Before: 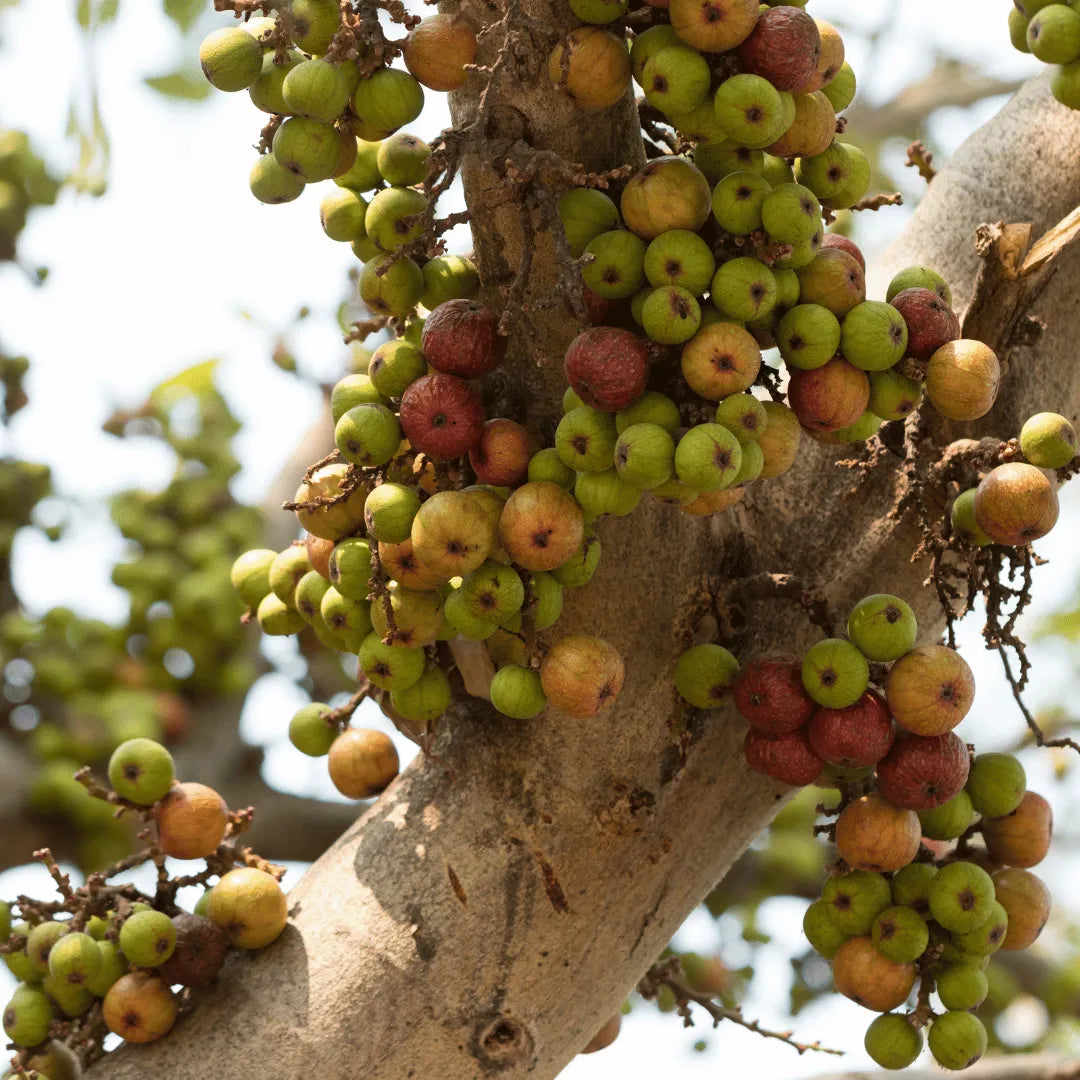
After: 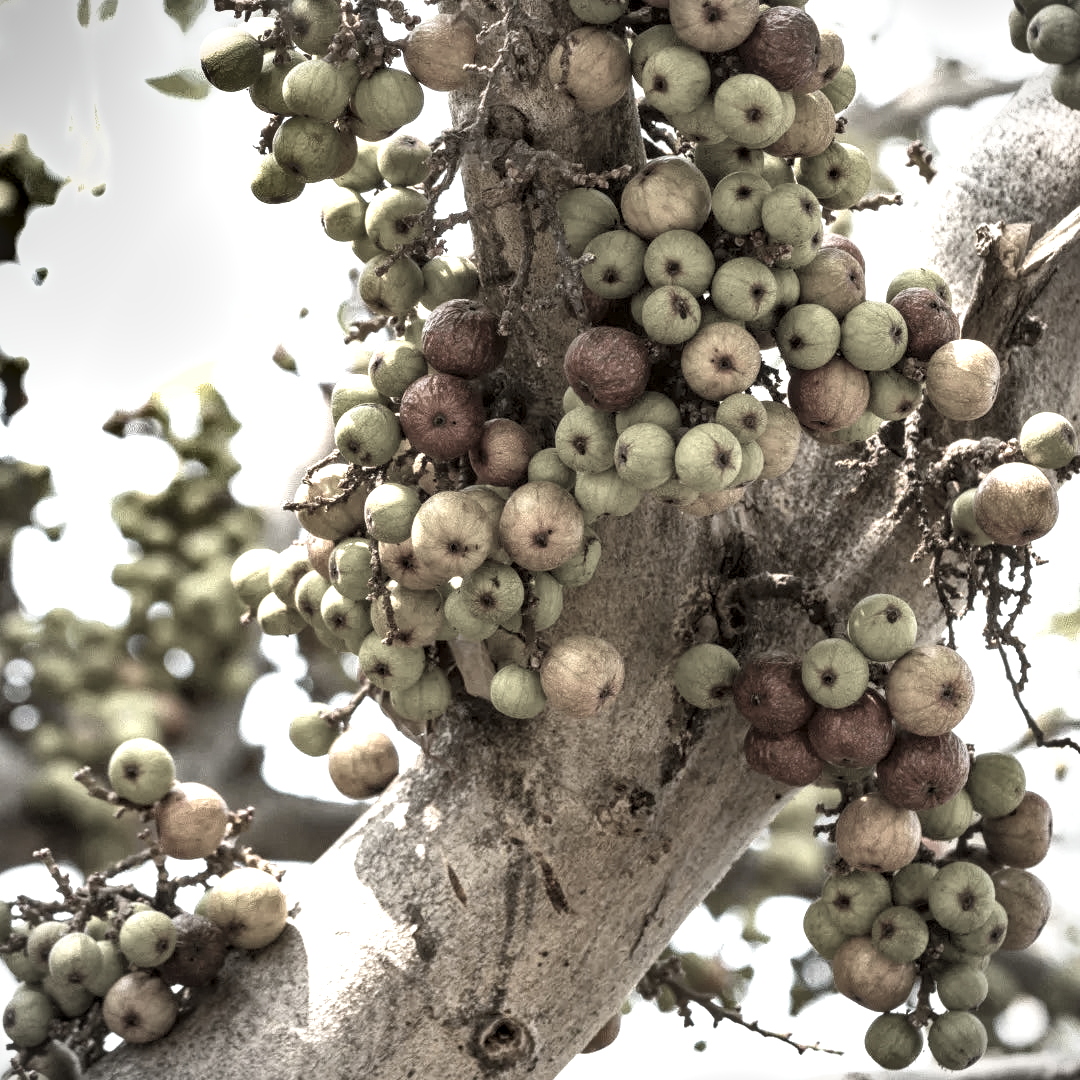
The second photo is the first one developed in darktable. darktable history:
vignetting: fall-off start 91.19%
shadows and highlights: soften with gaussian
local contrast: highlights 59%, detail 145%
color balance rgb: linear chroma grading › global chroma 15%, perceptual saturation grading › global saturation 30%
exposure: black level correction 0, exposure 0.9 EV, compensate highlight preservation false
color correction: saturation 0.2
